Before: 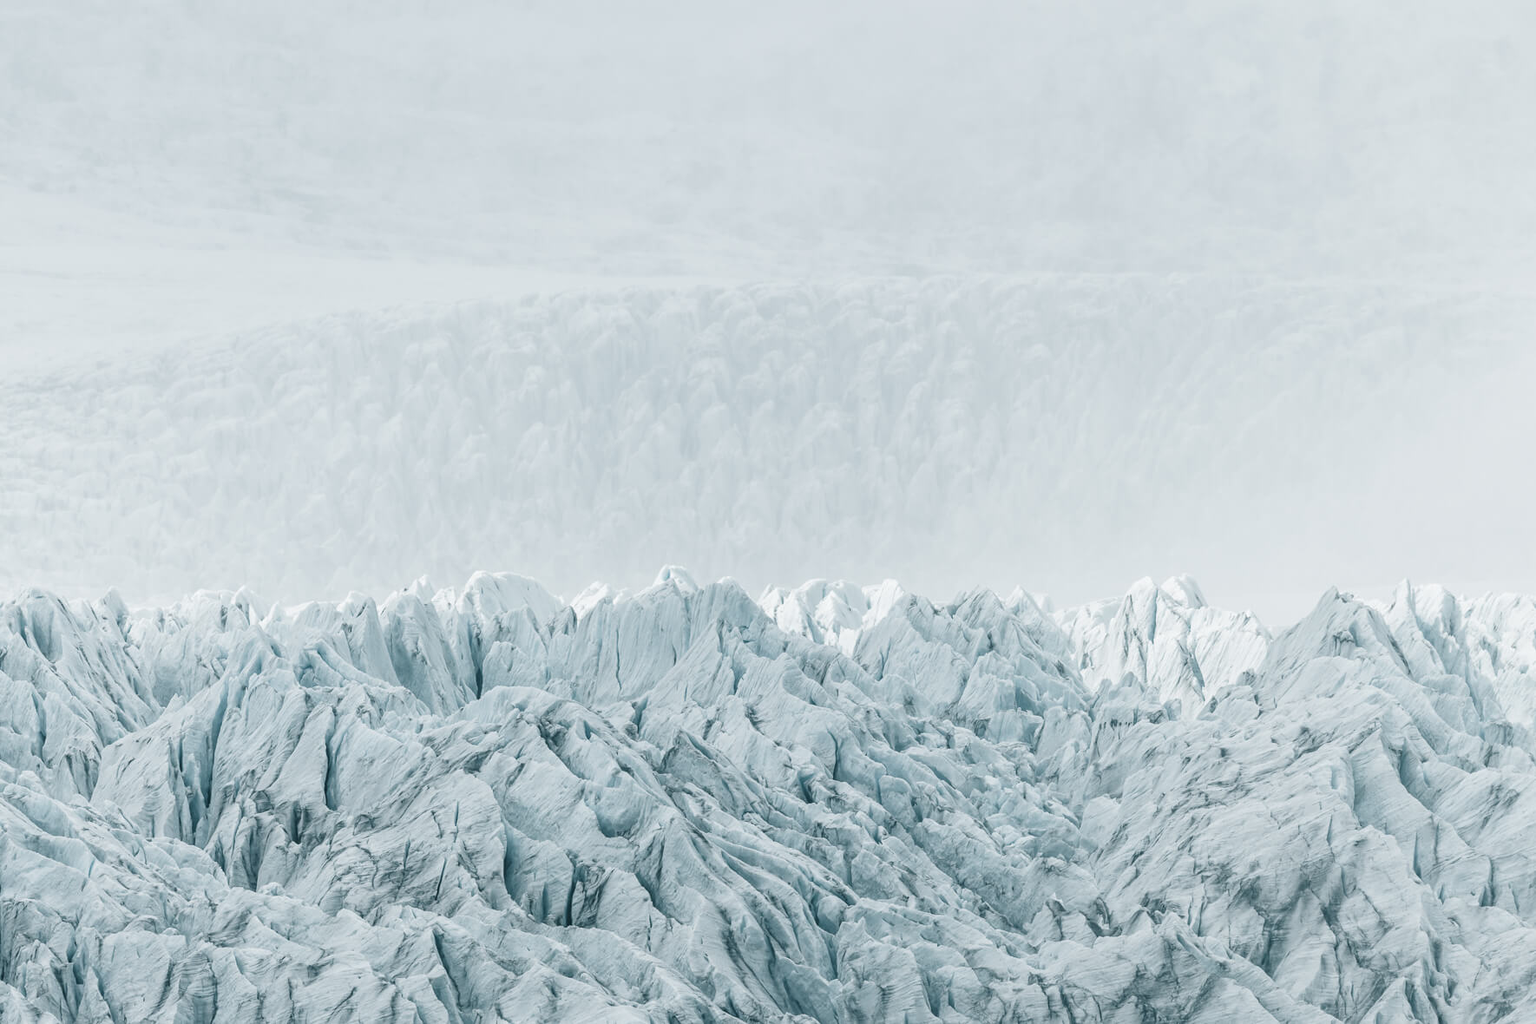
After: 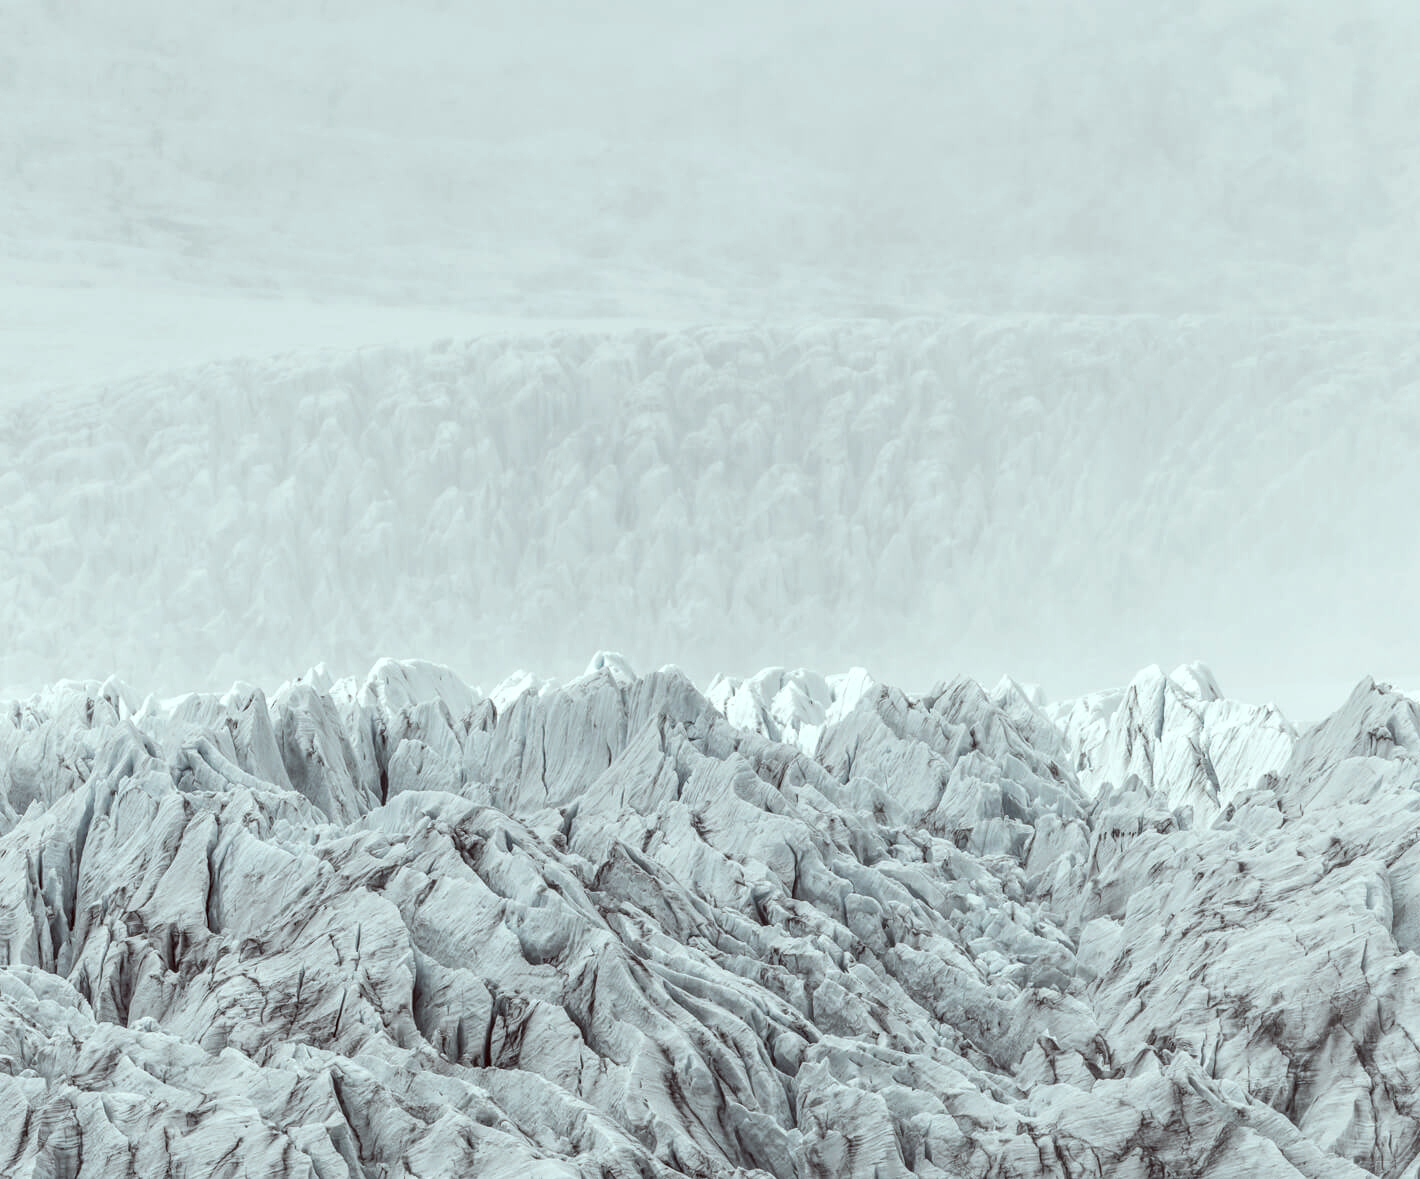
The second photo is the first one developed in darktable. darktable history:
contrast equalizer: y [[0.6 ×6], [0.55 ×6], [0 ×6], [0 ×6], [0 ×6]], mix 0.315
crop and rotate: left 9.546%, right 10.19%
local contrast: detail 130%
color correction: highlights a* -6.96, highlights b* -0.205, shadows a* 20.8, shadows b* 11.2
